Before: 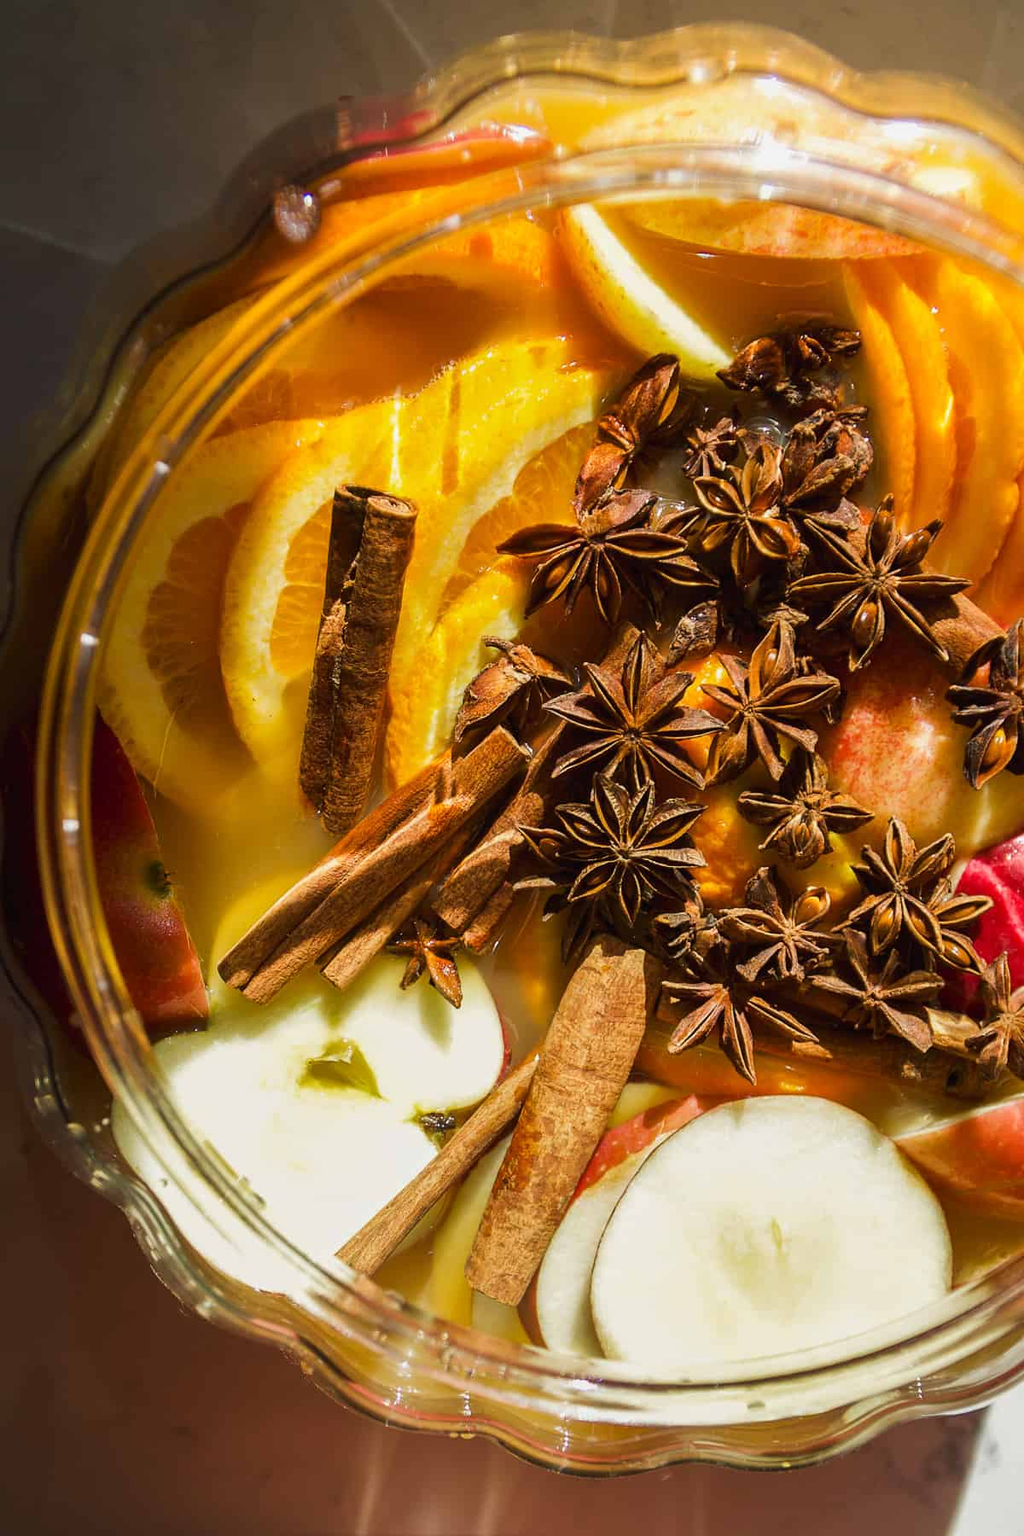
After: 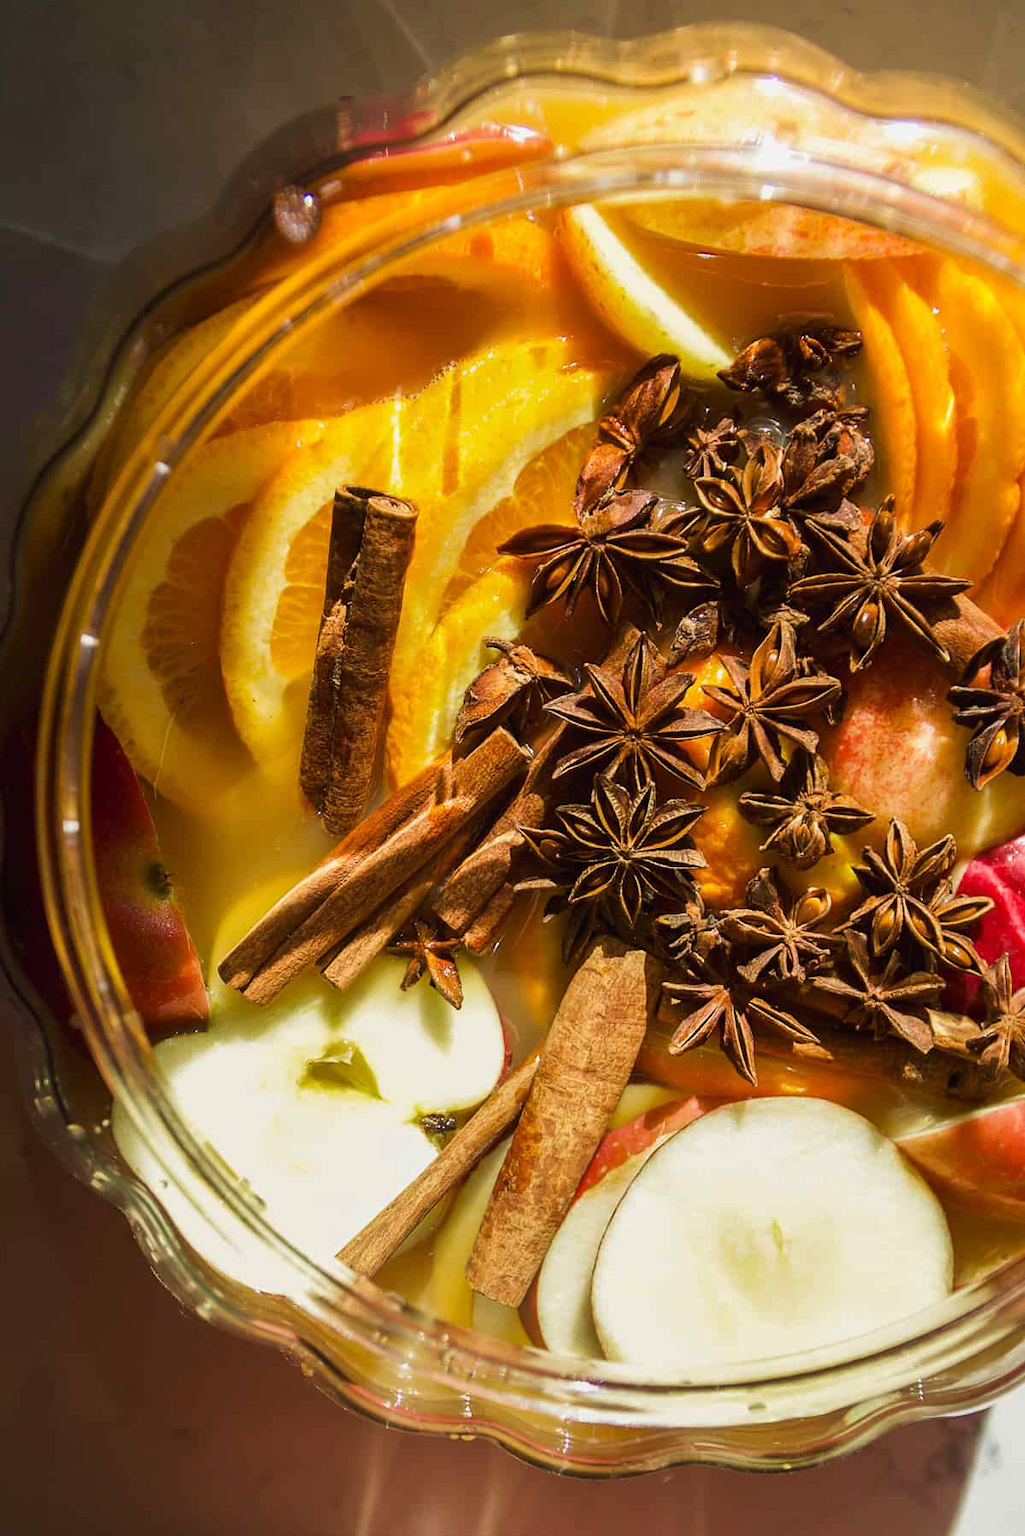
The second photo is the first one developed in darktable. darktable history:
crop: bottom 0.071%
velvia: on, module defaults
